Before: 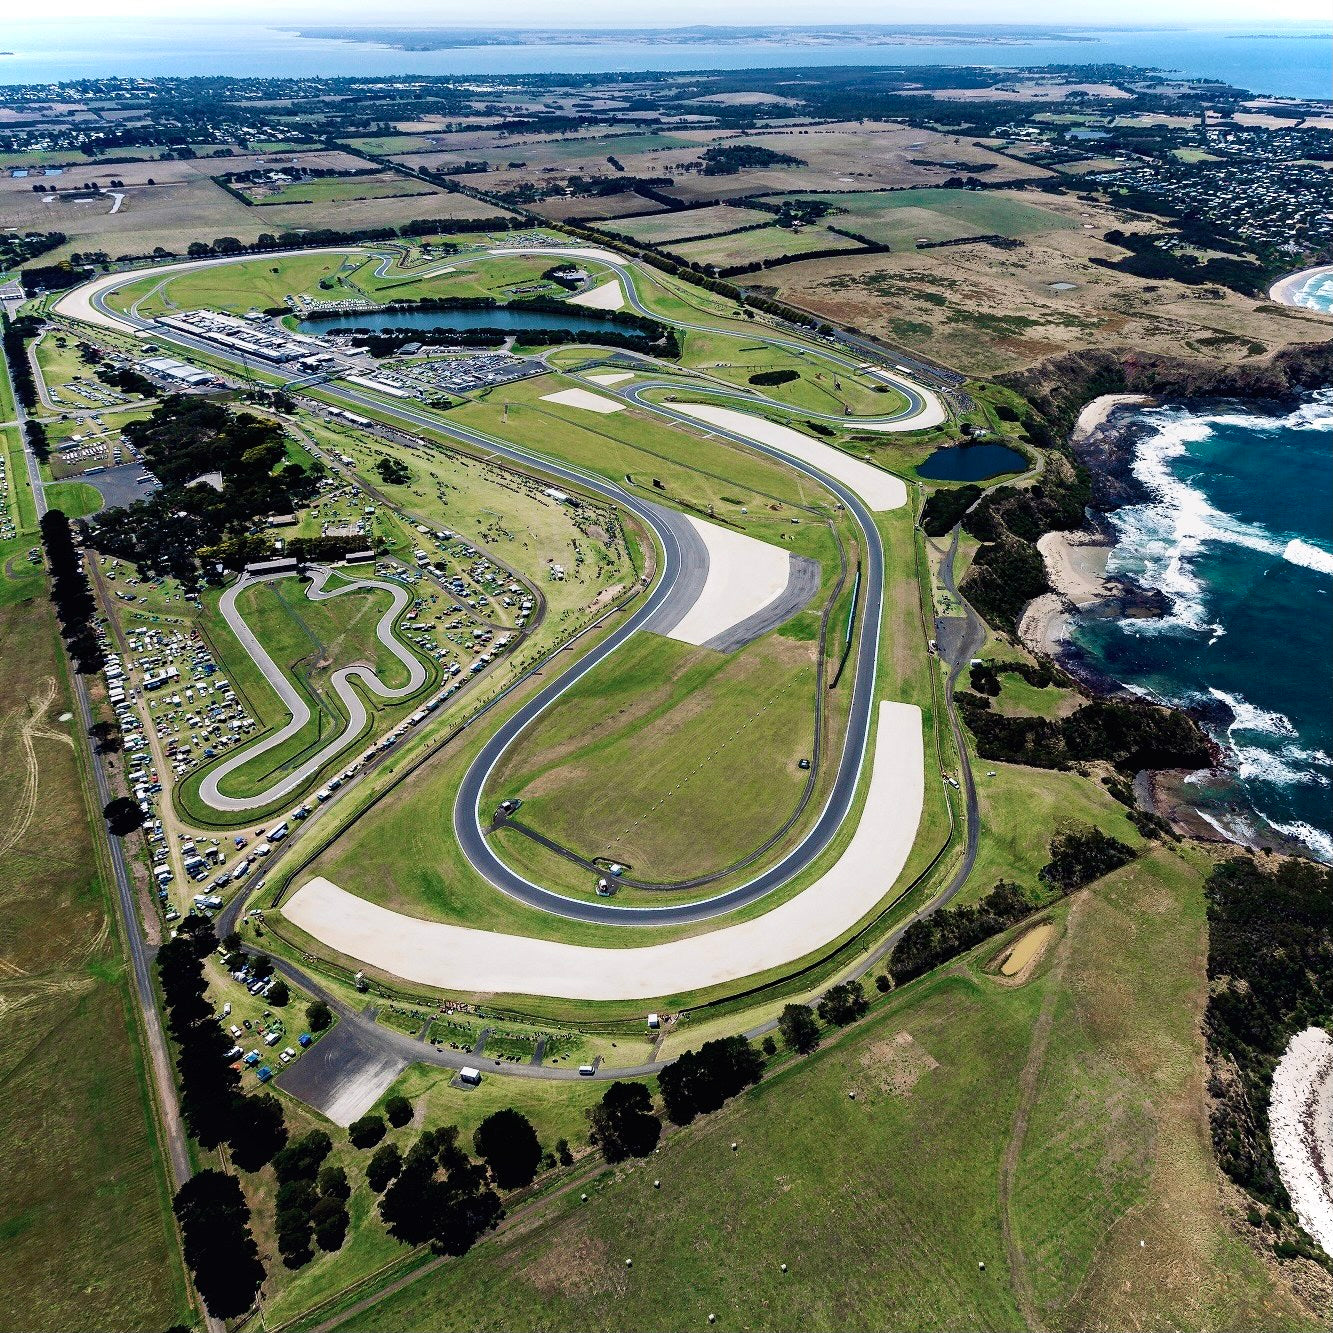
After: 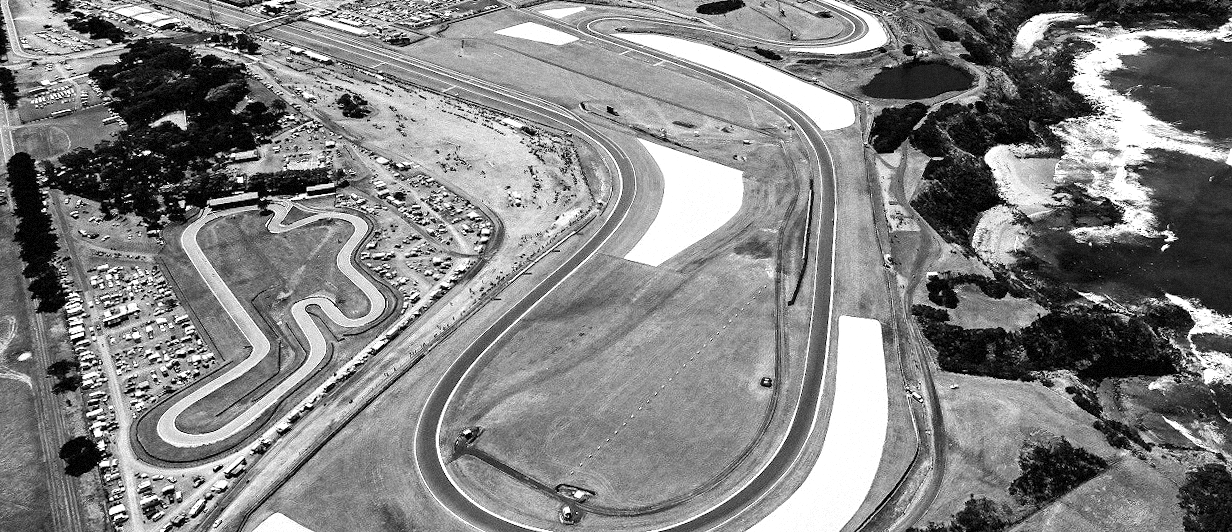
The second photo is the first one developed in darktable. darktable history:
monochrome: a -6.99, b 35.61, size 1.4
white balance: red 1.467, blue 0.684
crop and rotate: top 23.84%, bottom 34.294%
color zones: curves: ch0 [(0, 0.533) (0.126, 0.533) (0.234, 0.533) (0.368, 0.357) (0.5, 0.5) (0.625, 0.5) (0.74, 0.637) (0.875, 0.5)]; ch1 [(0.004, 0.708) (0.129, 0.662) (0.25, 0.5) (0.375, 0.331) (0.496, 0.396) (0.625, 0.649) (0.739, 0.26) (0.875, 0.5) (1, 0.478)]; ch2 [(0, 0.409) (0.132, 0.403) (0.236, 0.558) (0.379, 0.448) (0.5, 0.5) (0.625, 0.5) (0.691, 0.39) (0.875, 0.5)]
grain: mid-tones bias 0%
rotate and perspective: rotation -1.68°, lens shift (vertical) -0.146, crop left 0.049, crop right 0.912, crop top 0.032, crop bottom 0.96
